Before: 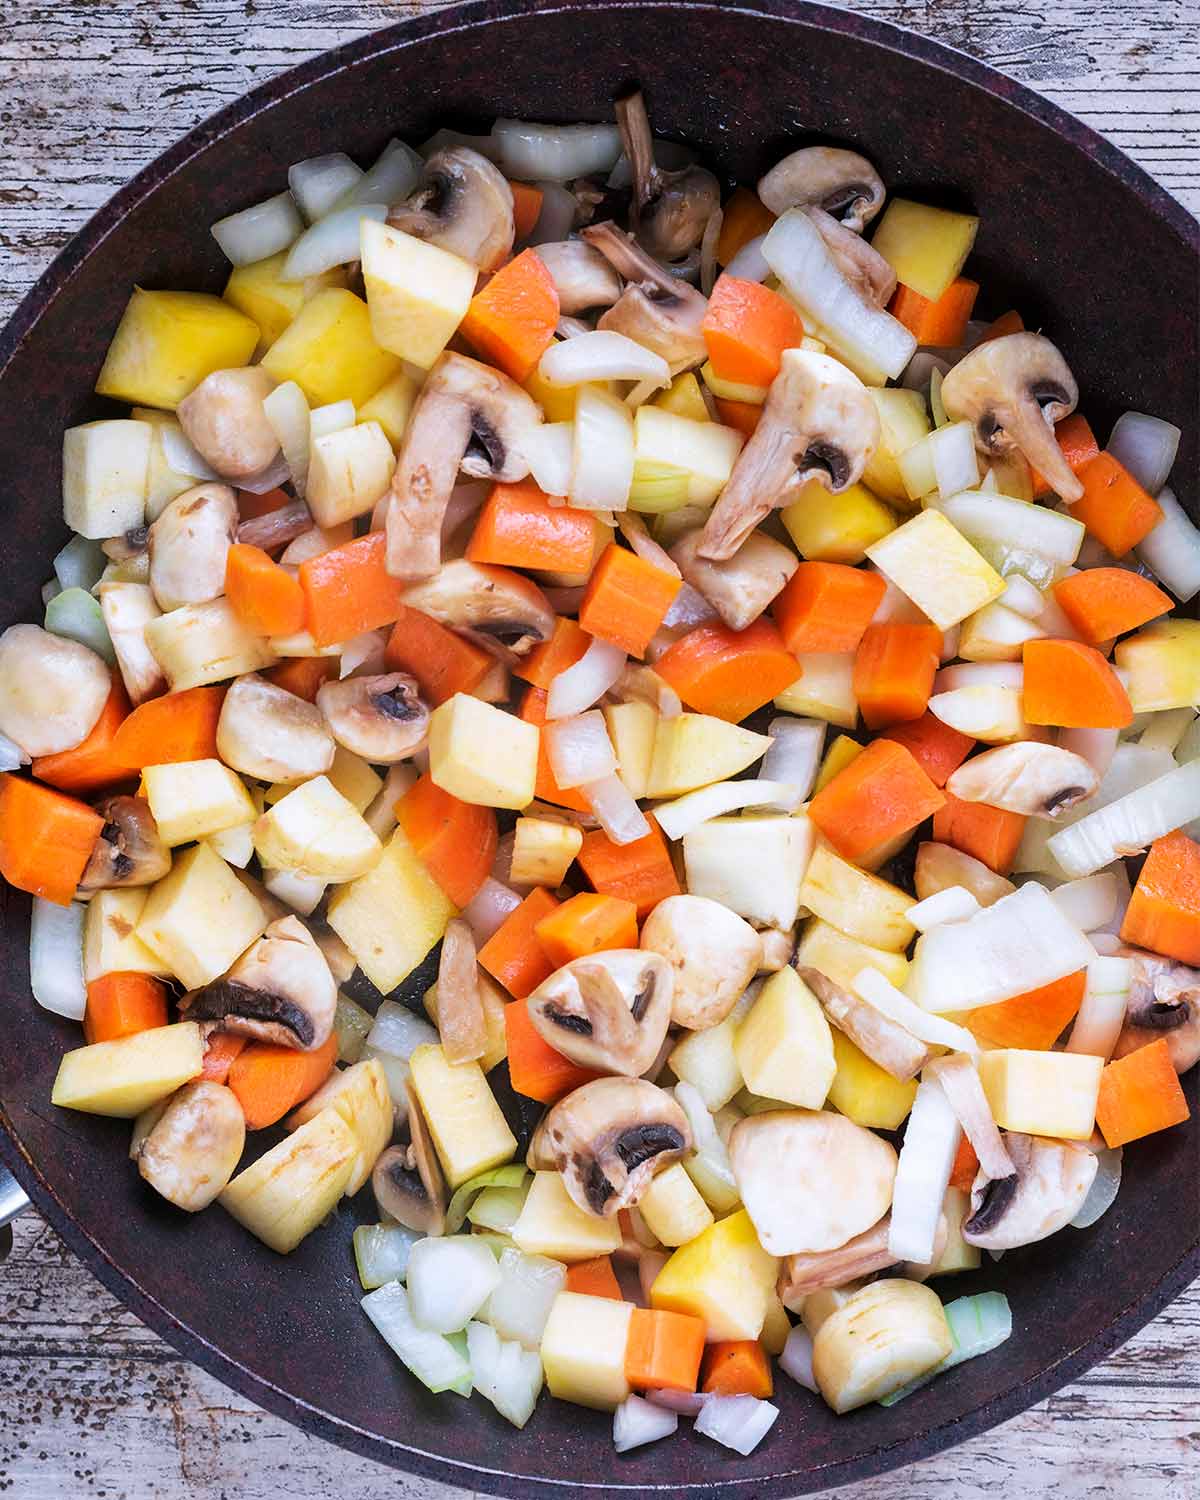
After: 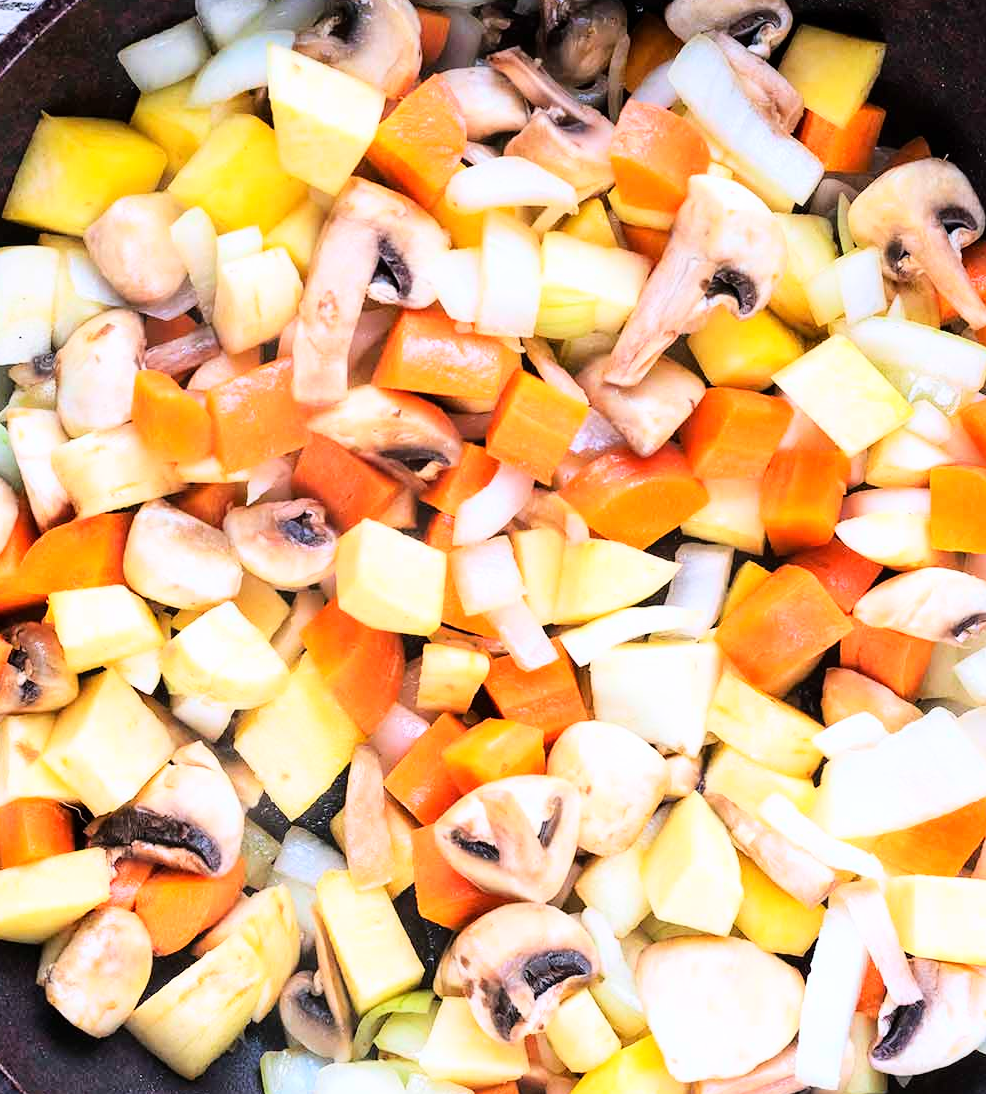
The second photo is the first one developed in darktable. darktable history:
base curve: curves: ch0 [(0, 0) (0.008, 0.007) (0.022, 0.029) (0.048, 0.089) (0.092, 0.197) (0.191, 0.399) (0.275, 0.534) (0.357, 0.65) (0.477, 0.78) (0.542, 0.833) (0.799, 0.973) (1, 1)]
crop: left 7.808%, top 11.619%, right 10.003%, bottom 15.419%
